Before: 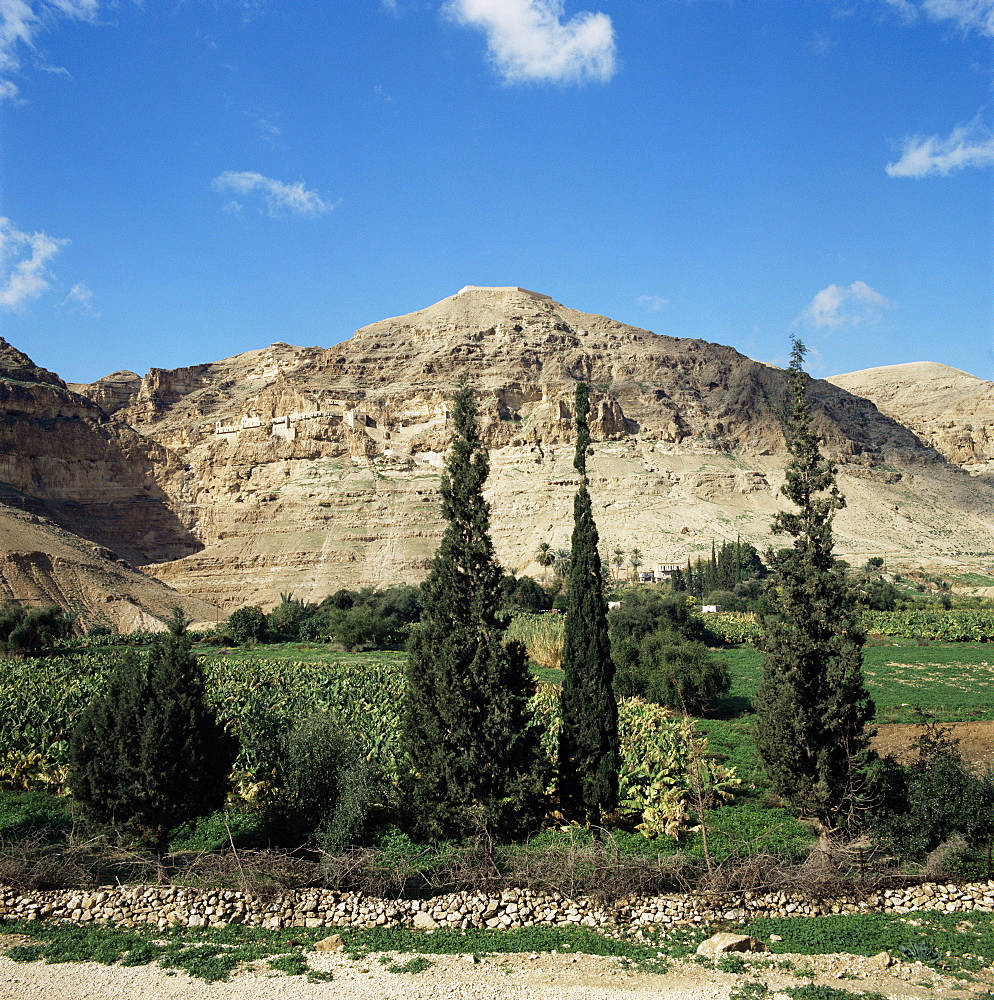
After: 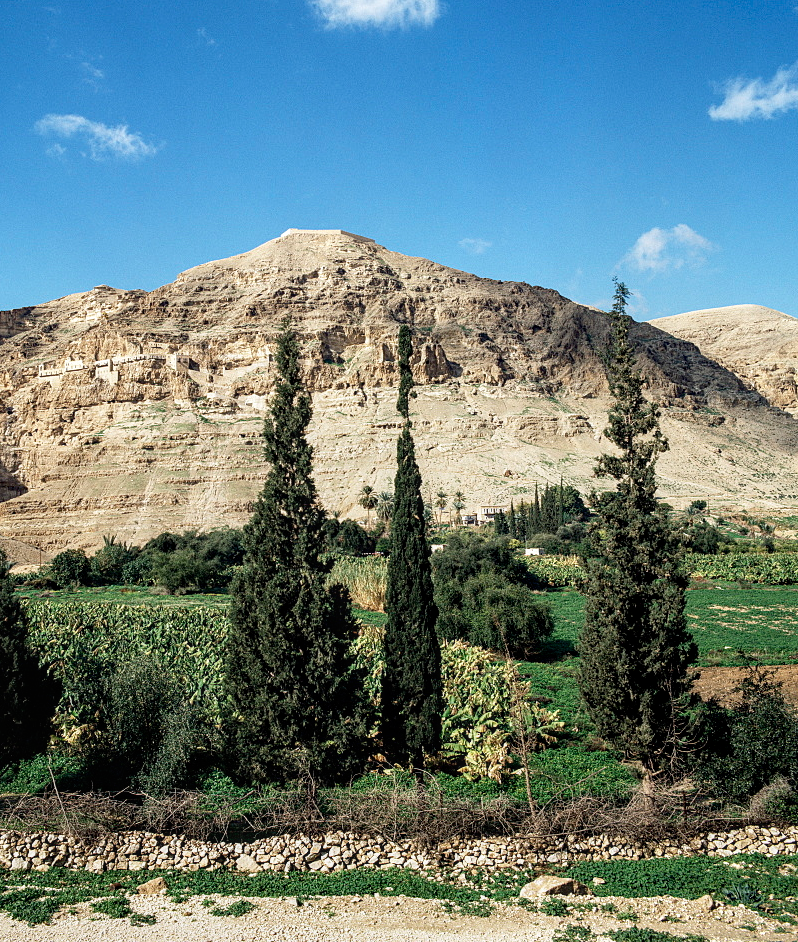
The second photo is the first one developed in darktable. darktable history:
crop and rotate: left 17.948%, top 5.796%, right 1.754%
contrast brightness saturation: contrast 0.106, saturation -0.168
local contrast: on, module defaults
